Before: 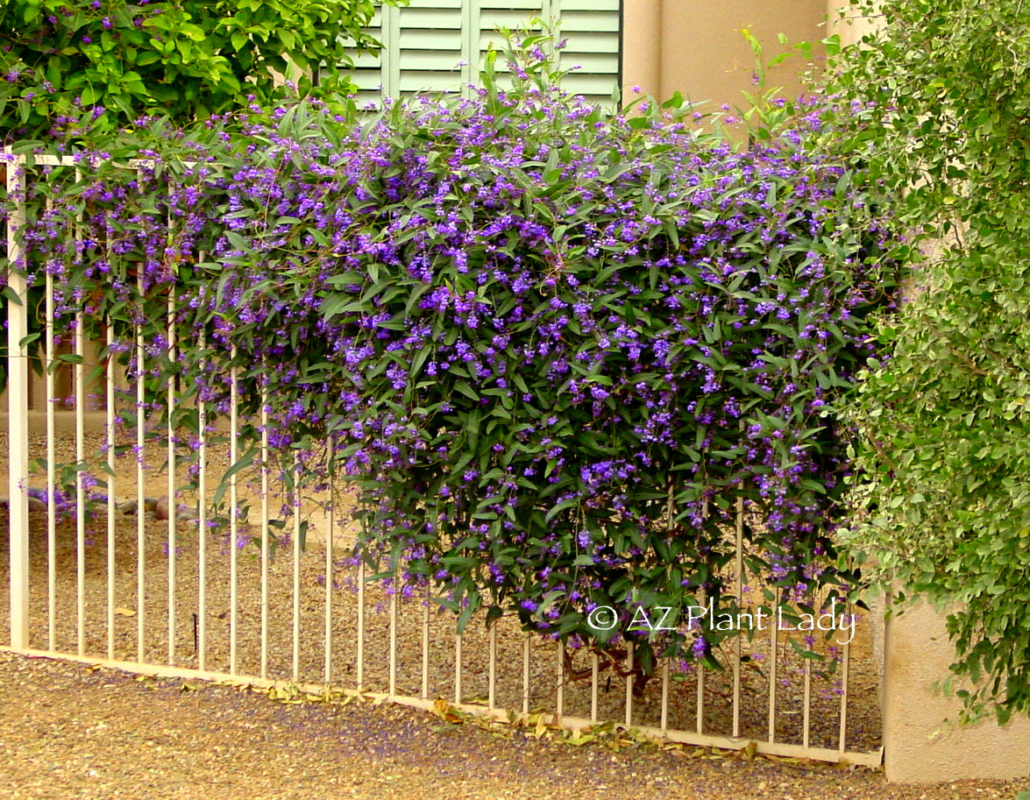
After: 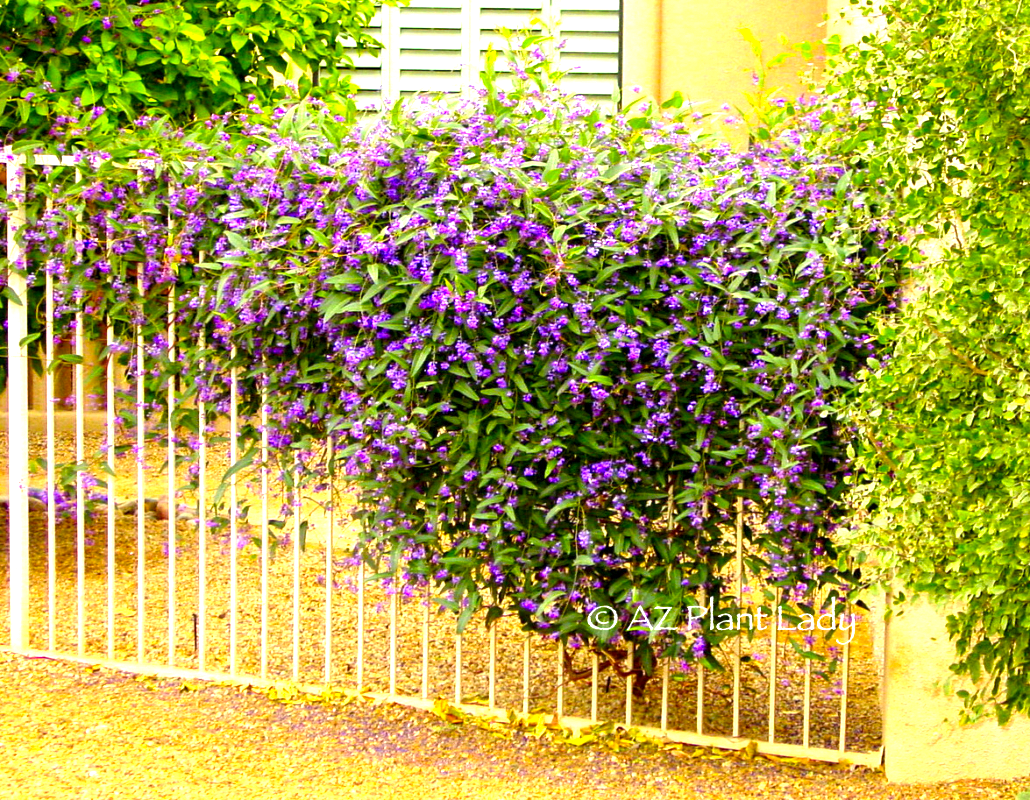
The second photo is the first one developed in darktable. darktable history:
exposure: black level correction 0, exposure 1.2 EV, compensate exposure bias true, compensate highlight preservation false
local contrast: highlights 100%, shadows 100%, detail 120%, midtone range 0.2
color balance rgb: perceptual saturation grading › global saturation 25%, global vibrance 10%
